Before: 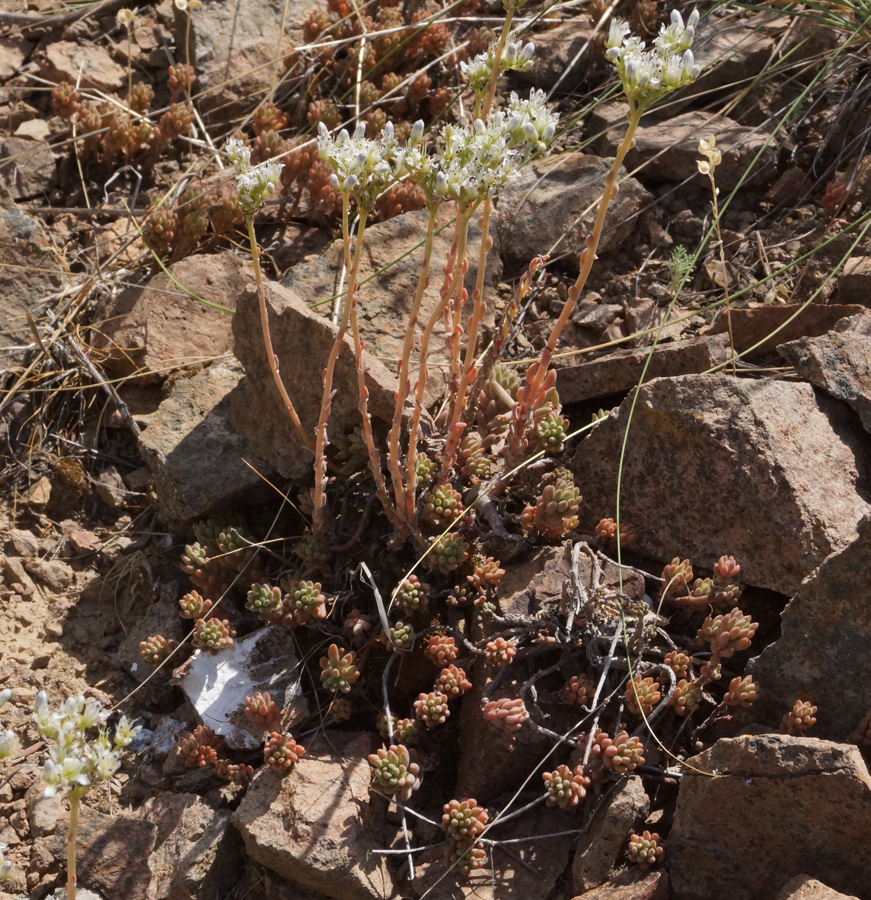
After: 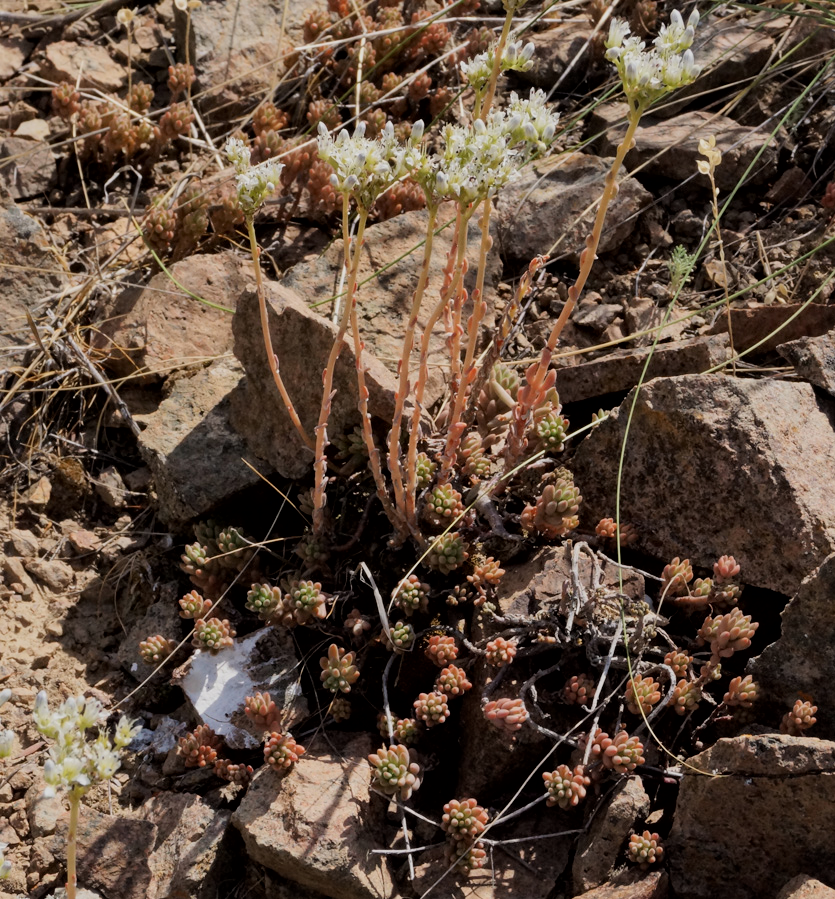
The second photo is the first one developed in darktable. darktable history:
filmic rgb: black relative exposure -7.65 EV, white relative exposure 4.56 EV, hardness 3.61, color science v6 (2022)
local contrast: mode bilateral grid, contrast 20, coarseness 50, detail 120%, midtone range 0.2
crop: right 4.126%, bottom 0.031%
exposure: black level correction 0.002, exposure 0.15 EV, compensate highlight preservation false
